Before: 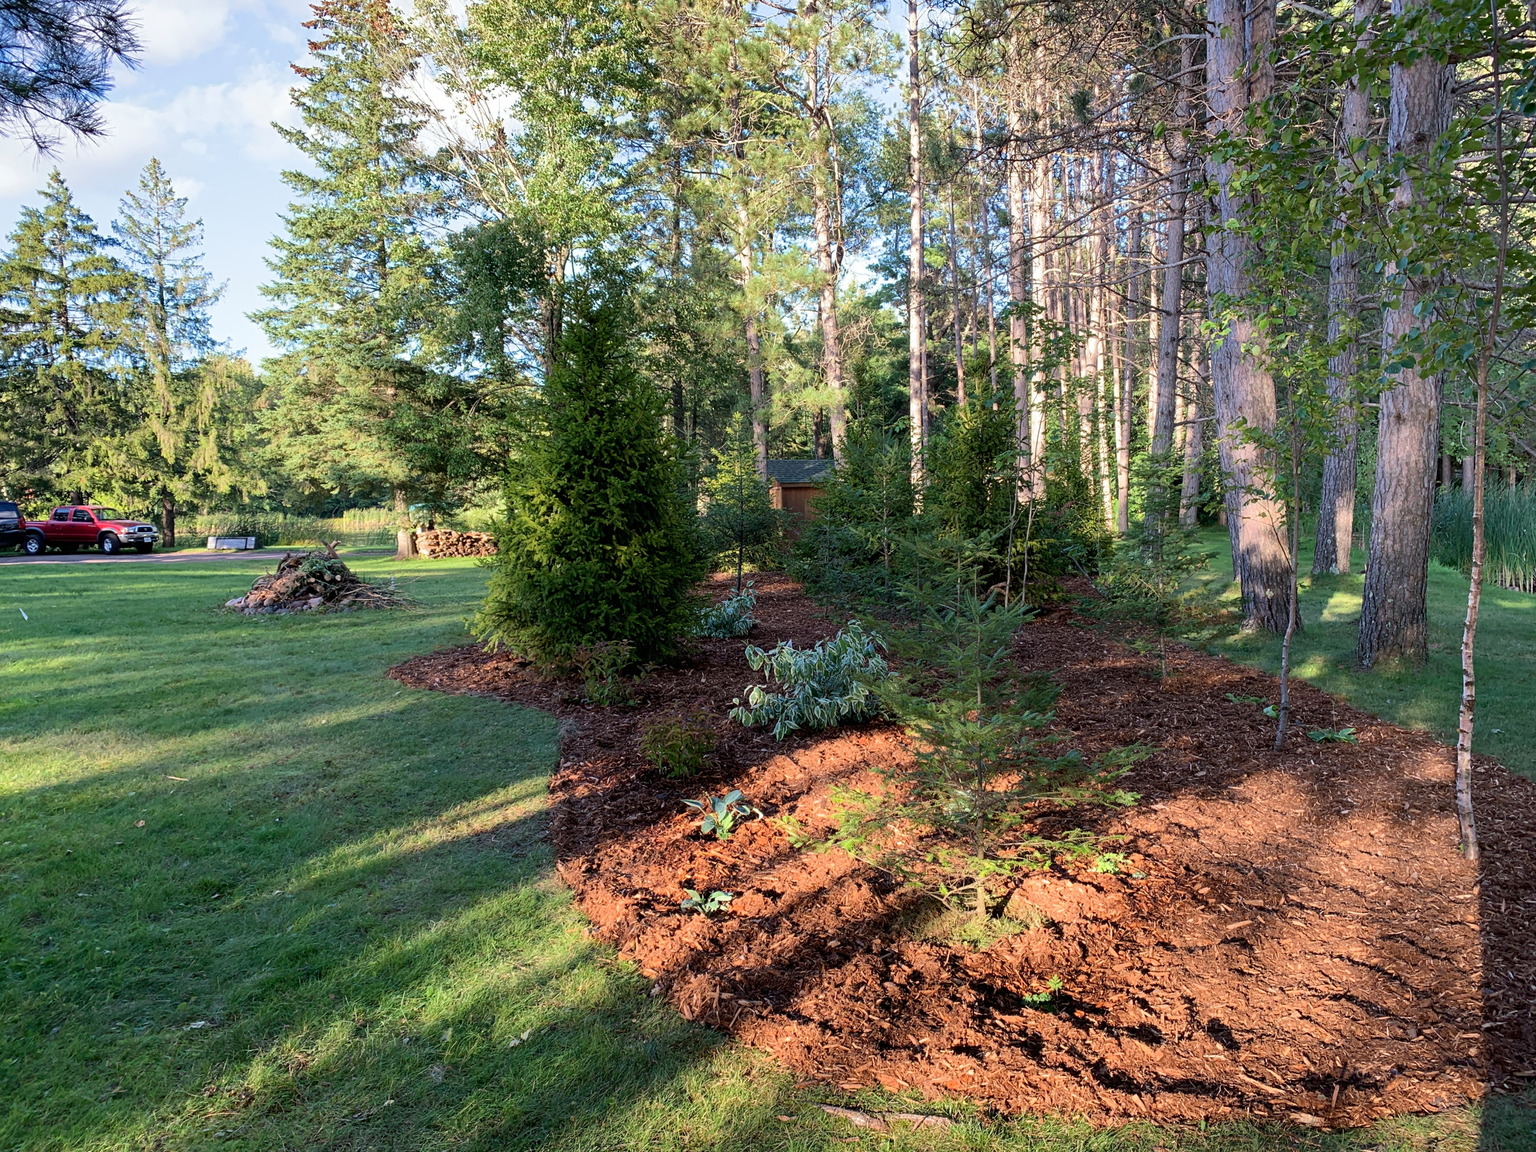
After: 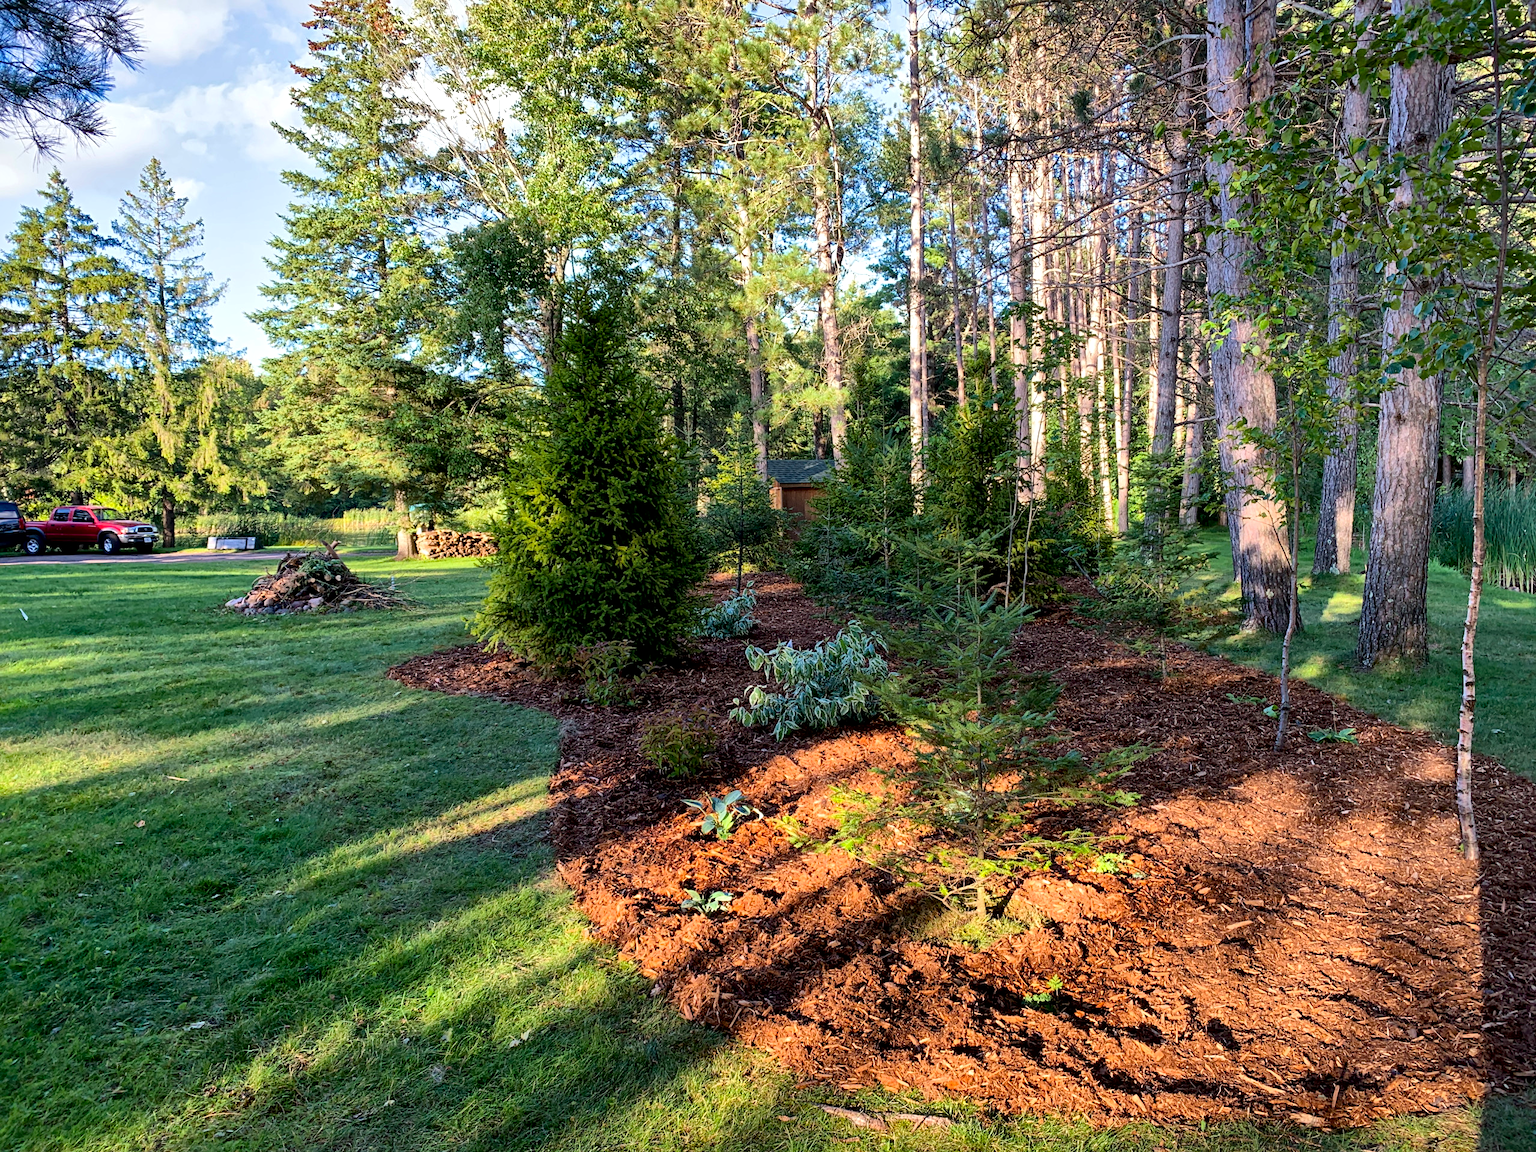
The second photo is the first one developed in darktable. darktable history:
local contrast: mode bilateral grid, contrast 20, coarseness 50, detail 171%, midtone range 0.2
color balance rgb: perceptual saturation grading › global saturation 20%, global vibrance 20%
